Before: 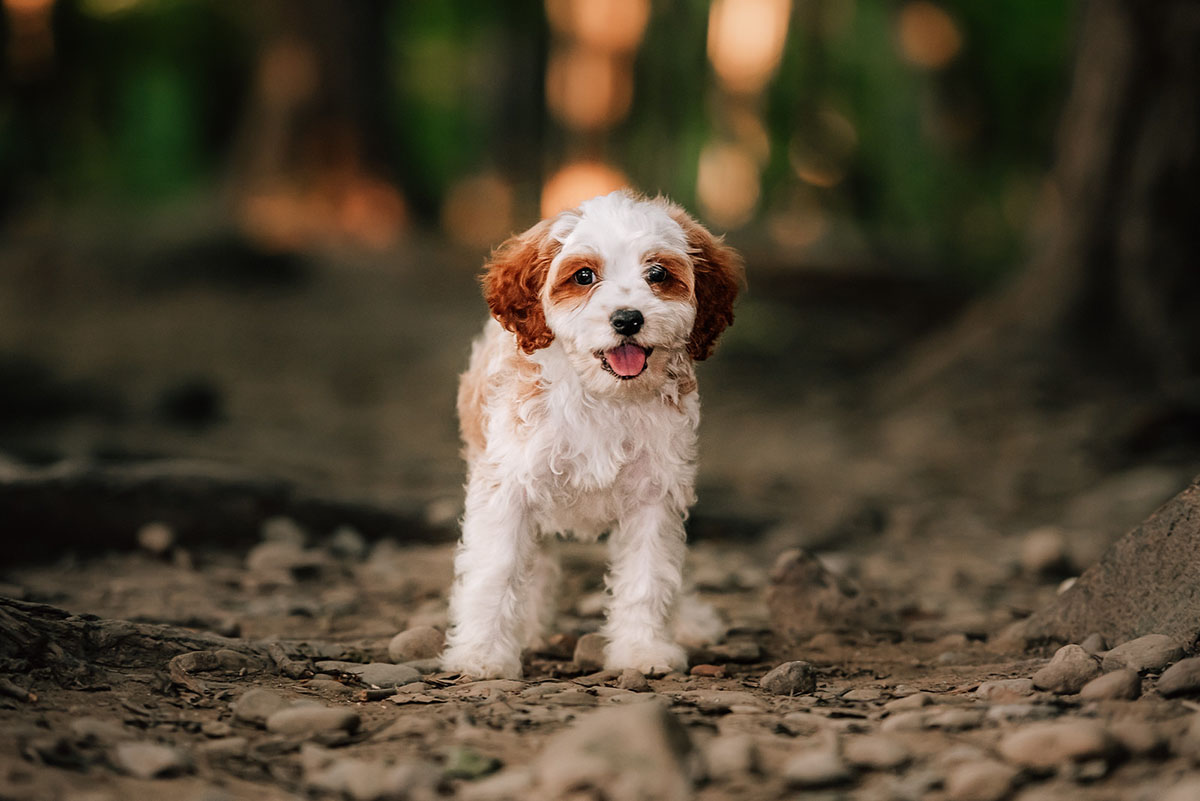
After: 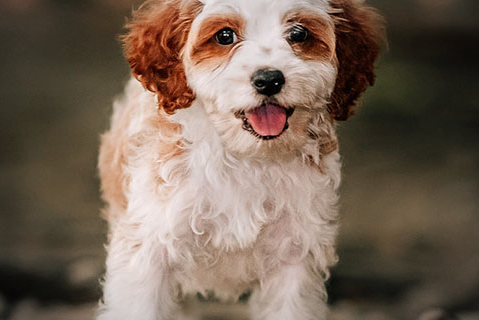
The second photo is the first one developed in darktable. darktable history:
vignetting: fall-off radius 70%, automatic ratio true
crop: left 30%, top 30%, right 30%, bottom 30%
shadows and highlights: radius 93.07, shadows -14.46, white point adjustment 0.23, highlights 31.48, compress 48.23%, highlights color adjustment 52.79%, soften with gaussian
